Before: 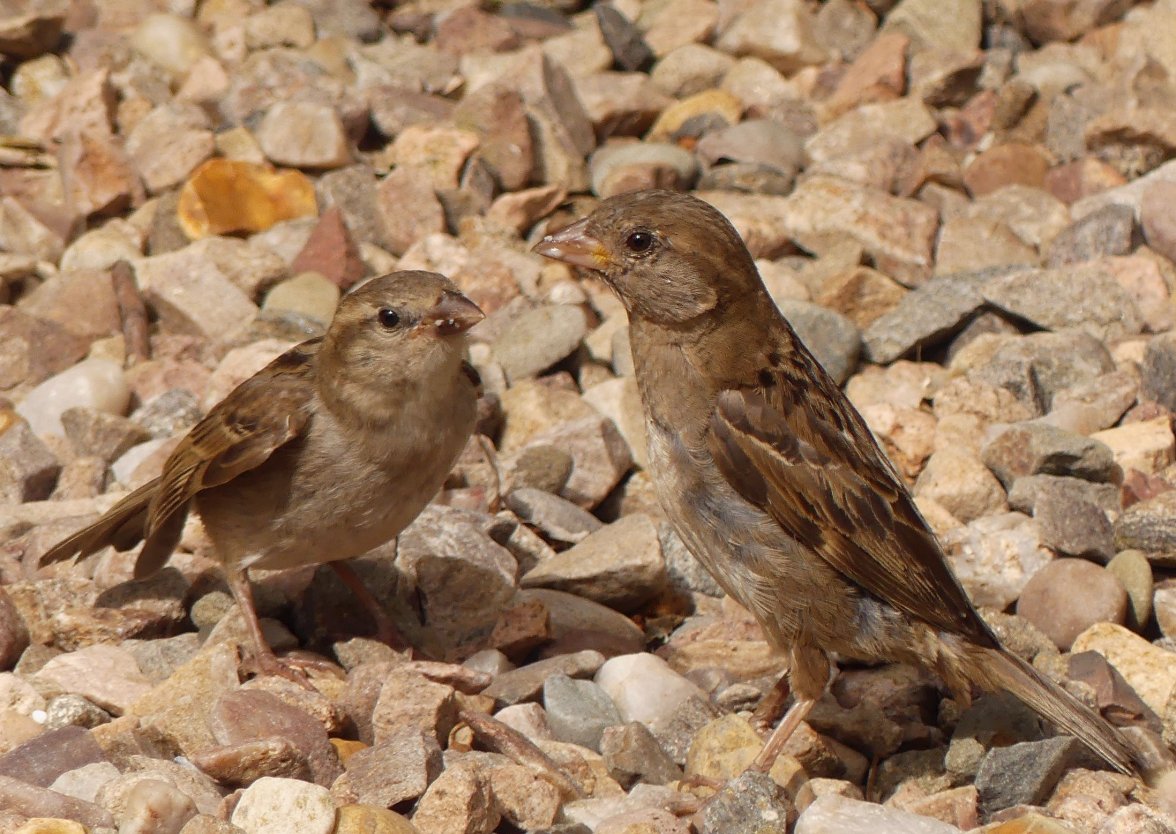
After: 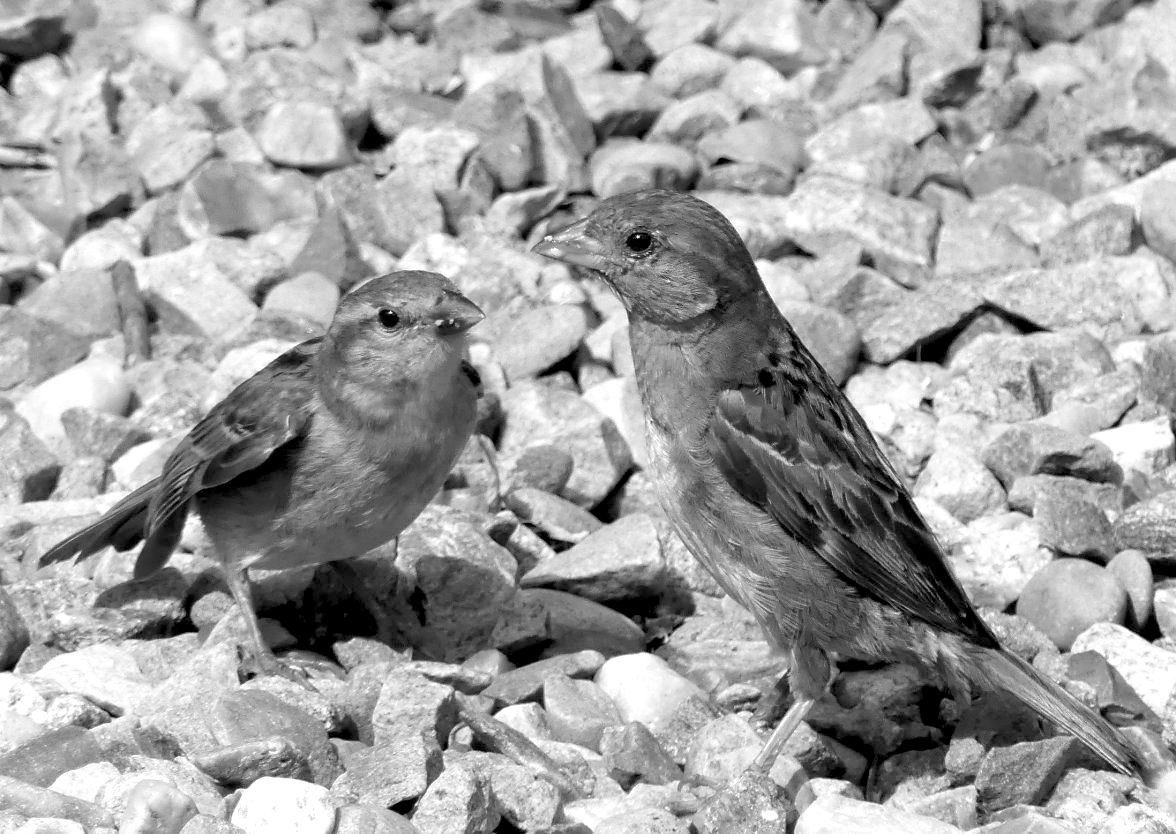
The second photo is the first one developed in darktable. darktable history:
color correction: highlights a* -0.772, highlights b* -8.92
monochrome: on, module defaults
exposure: black level correction 0.012, exposure 0.7 EV, compensate exposure bias true, compensate highlight preservation false
